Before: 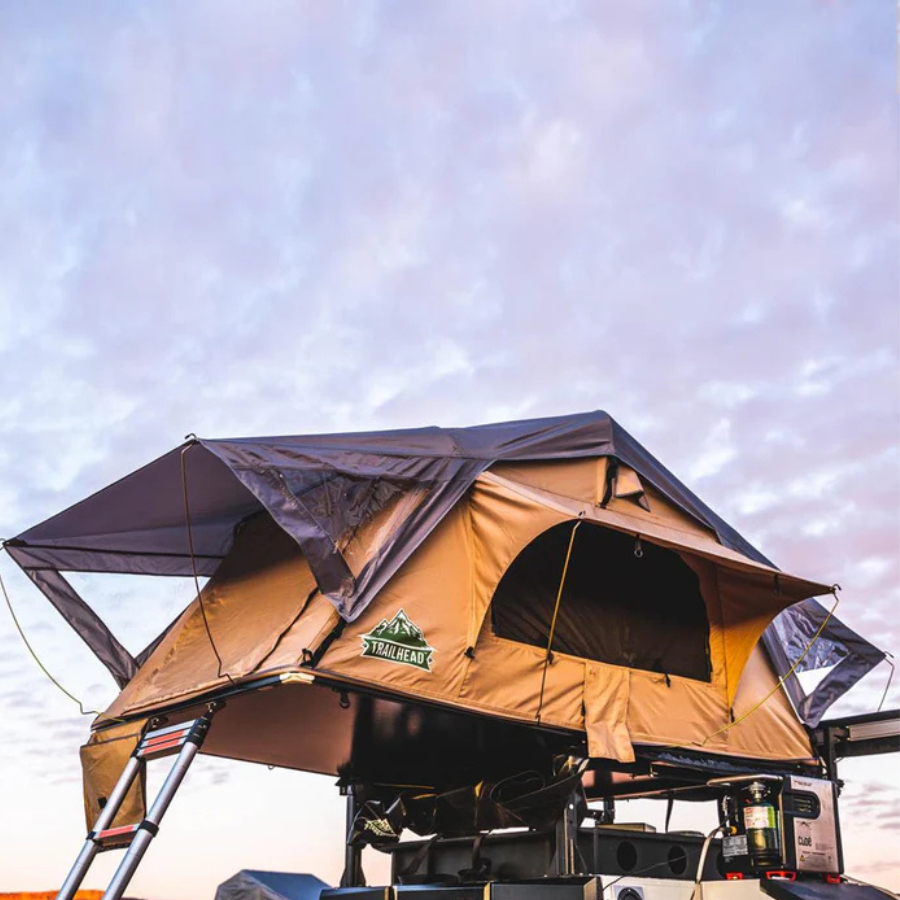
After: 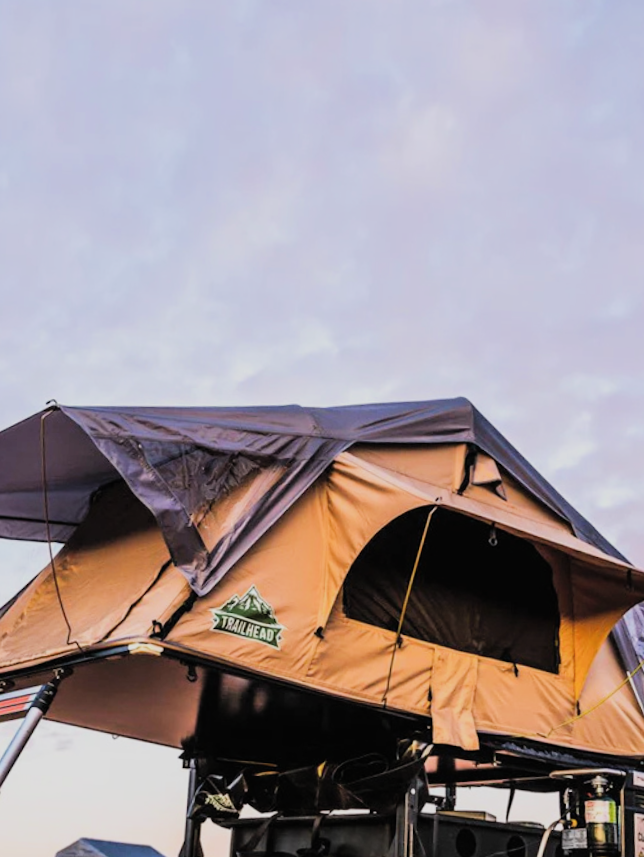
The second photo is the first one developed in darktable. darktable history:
filmic rgb: middle gray luminance 29.21%, black relative exposure -10.38 EV, white relative exposure 5.48 EV, target black luminance 0%, hardness 3.91, latitude 2.57%, contrast 1.121, highlights saturation mix 4.31%, shadows ↔ highlights balance 15.12%
contrast brightness saturation: contrast 0.054, brightness 0.064, saturation 0.014
crop and rotate: angle -2.91°, left 13.953%, top 0.037%, right 10.85%, bottom 0.021%
